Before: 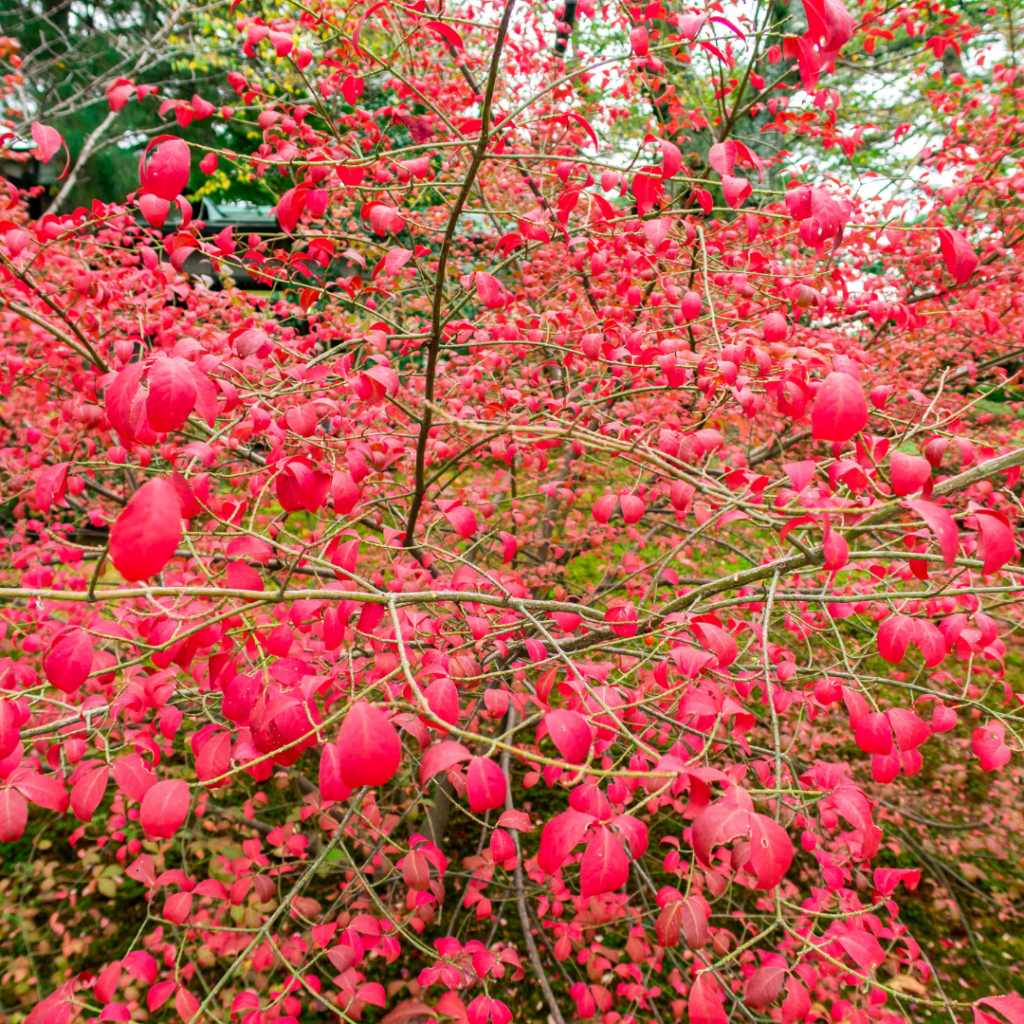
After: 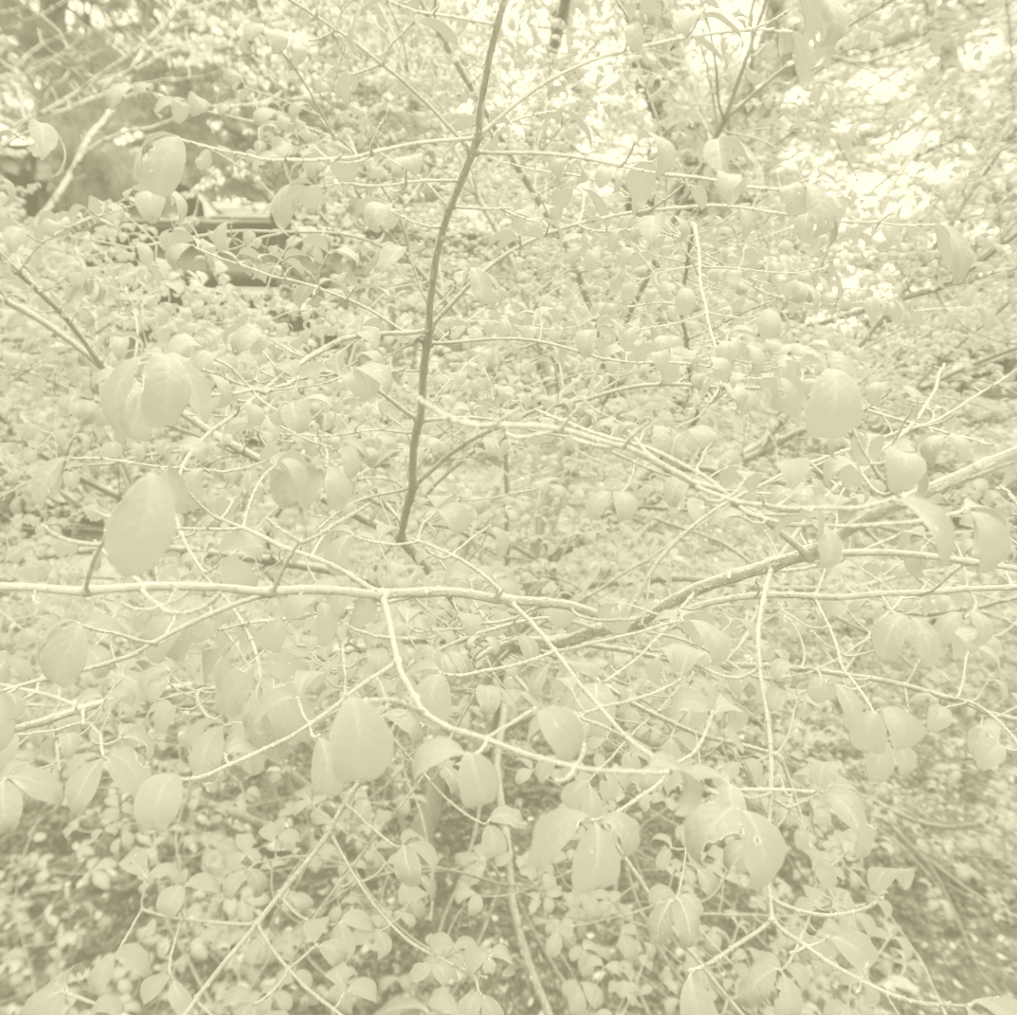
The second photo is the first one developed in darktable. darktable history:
colorize: hue 43.2°, saturation 40%, version 1
rotate and perspective: rotation 0.192°, lens shift (horizontal) -0.015, crop left 0.005, crop right 0.996, crop top 0.006, crop bottom 0.99
